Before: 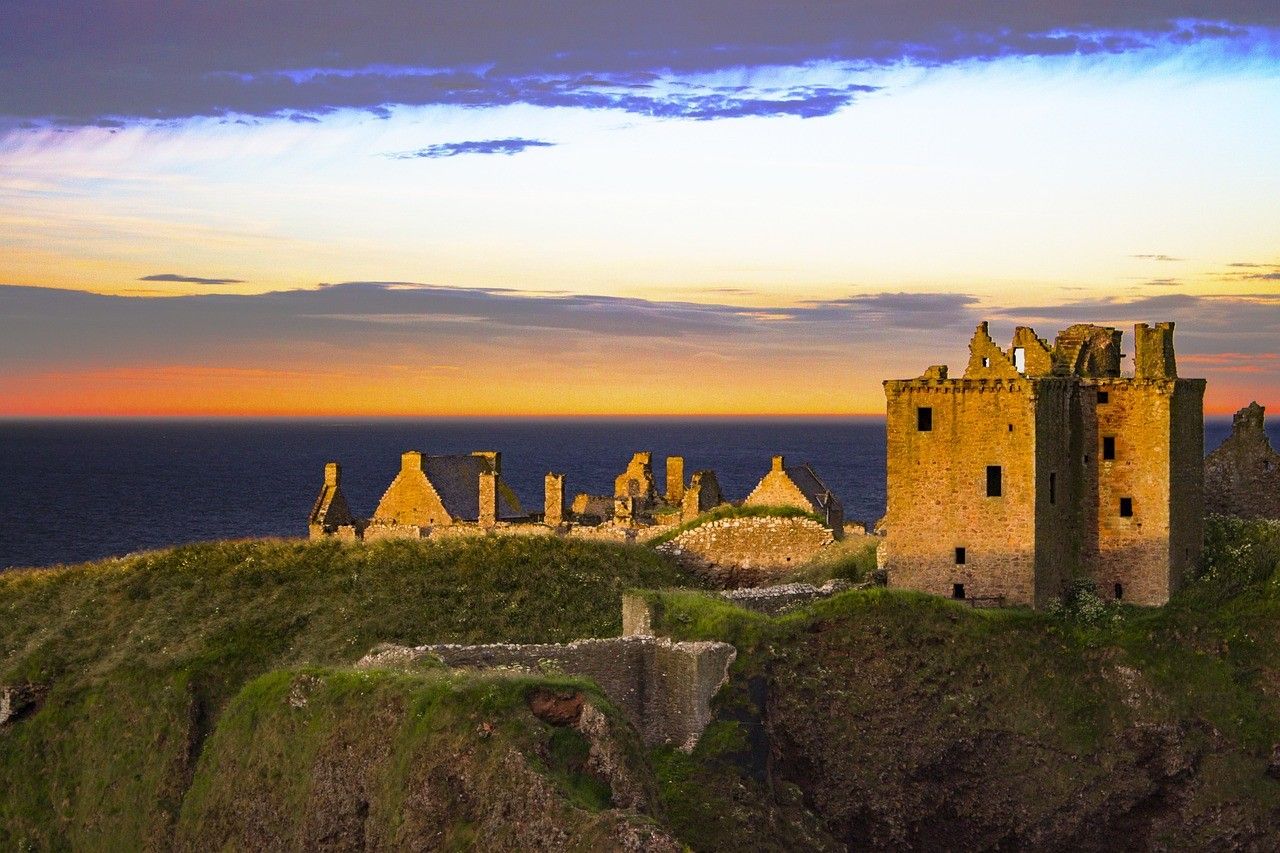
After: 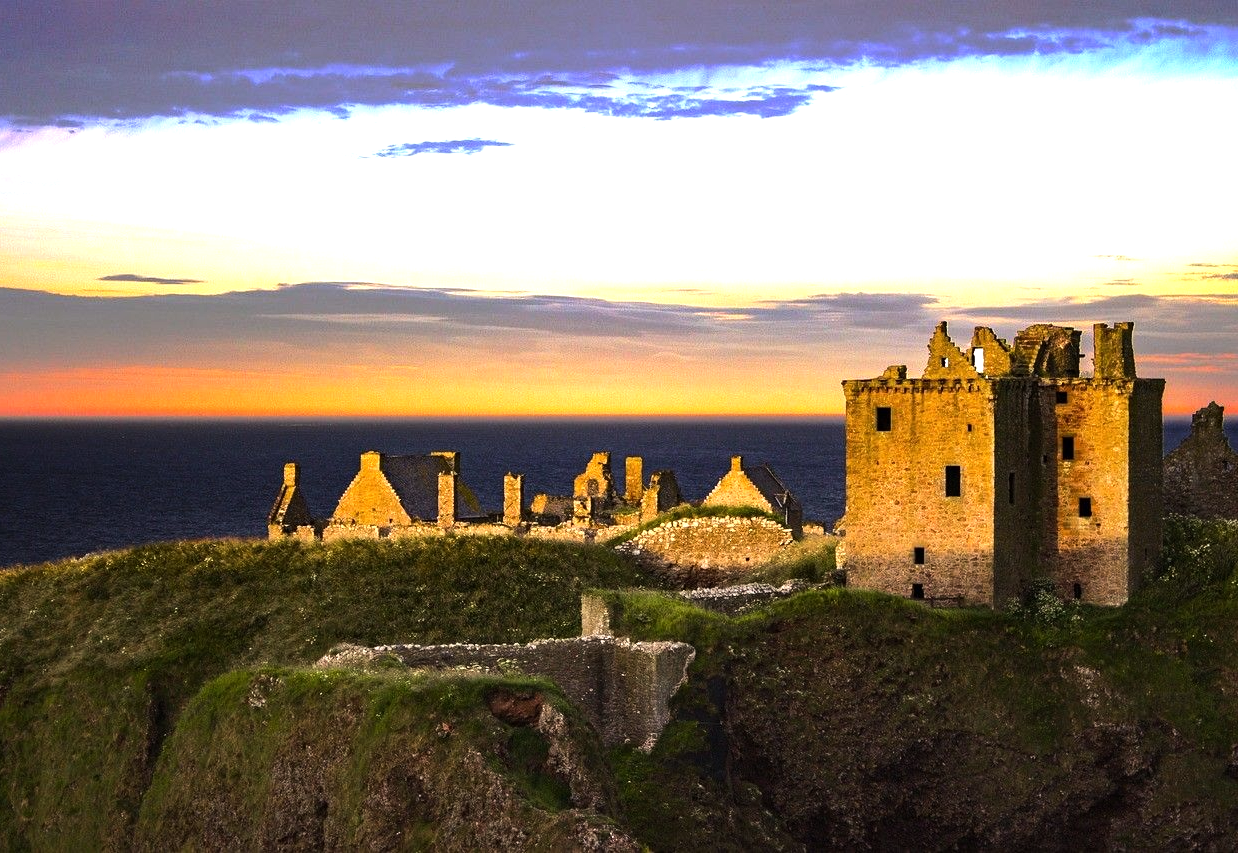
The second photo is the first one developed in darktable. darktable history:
crop and rotate: left 3.238%
tone equalizer: -8 EV -0.75 EV, -7 EV -0.7 EV, -6 EV -0.6 EV, -5 EV -0.4 EV, -3 EV 0.4 EV, -2 EV 0.6 EV, -1 EV 0.7 EV, +0 EV 0.75 EV, edges refinement/feathering 500, mask exposure compensation -1.57 EV, preserve details no
